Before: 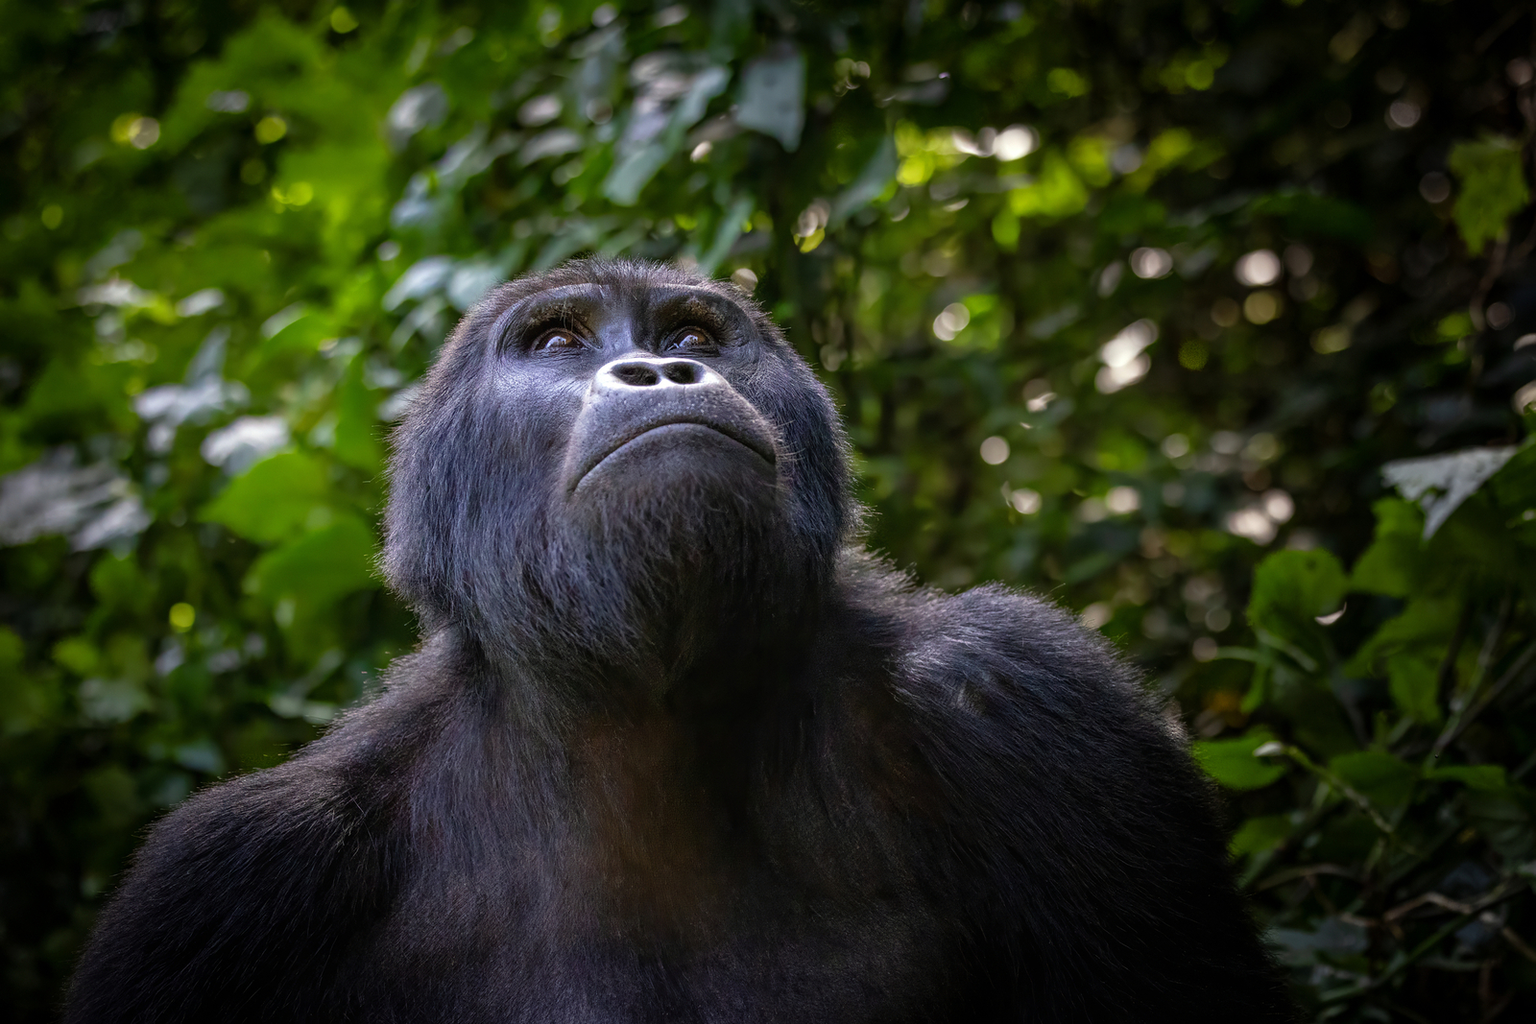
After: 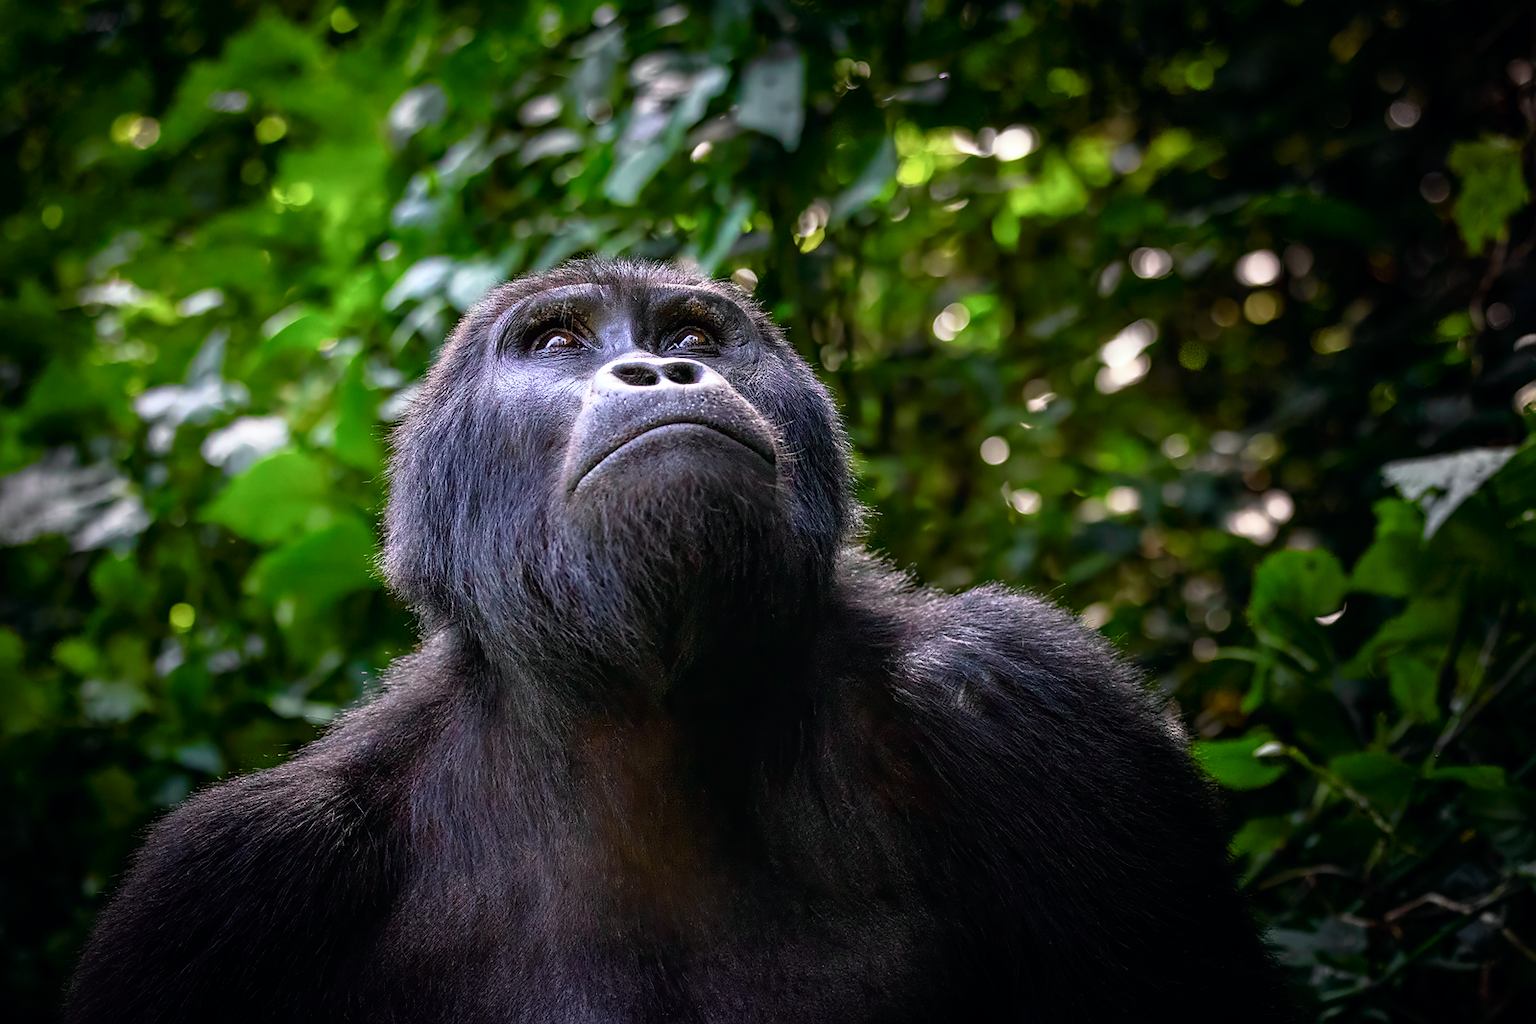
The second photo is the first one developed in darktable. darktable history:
sharpen: radius 1.559, amount 0.373, threshold 1.271
tone curve: curves: ch0 [(0, 0) (0.051, 0.027) (0.096, 0.071) (0.241, 0.247) (0.455, 0.52) (0.594, 0.692) (0.715, 0.845) (0.84, 0.936) (1, 1)]; ch1 [(0, 0) (0.1, 0.038) (0.318, 0.243) (0.399, 0.351) (0.478, 0.469) (0.499, 0.499) (0.534, 0.549) (0.565, 0.605) (0.601, 0.644) (0.666, 0.701) (1, 1)]; ch2 [(0, 0) (0.453, 0.45) (0.479, 0.483) (0.504, 0.499) (0.52, 0.508) (0.561, 0.573) (0.592, 0.617) (0.824, 0.815) (1, 1)], color space Lab, independent channels, preserve colors none
